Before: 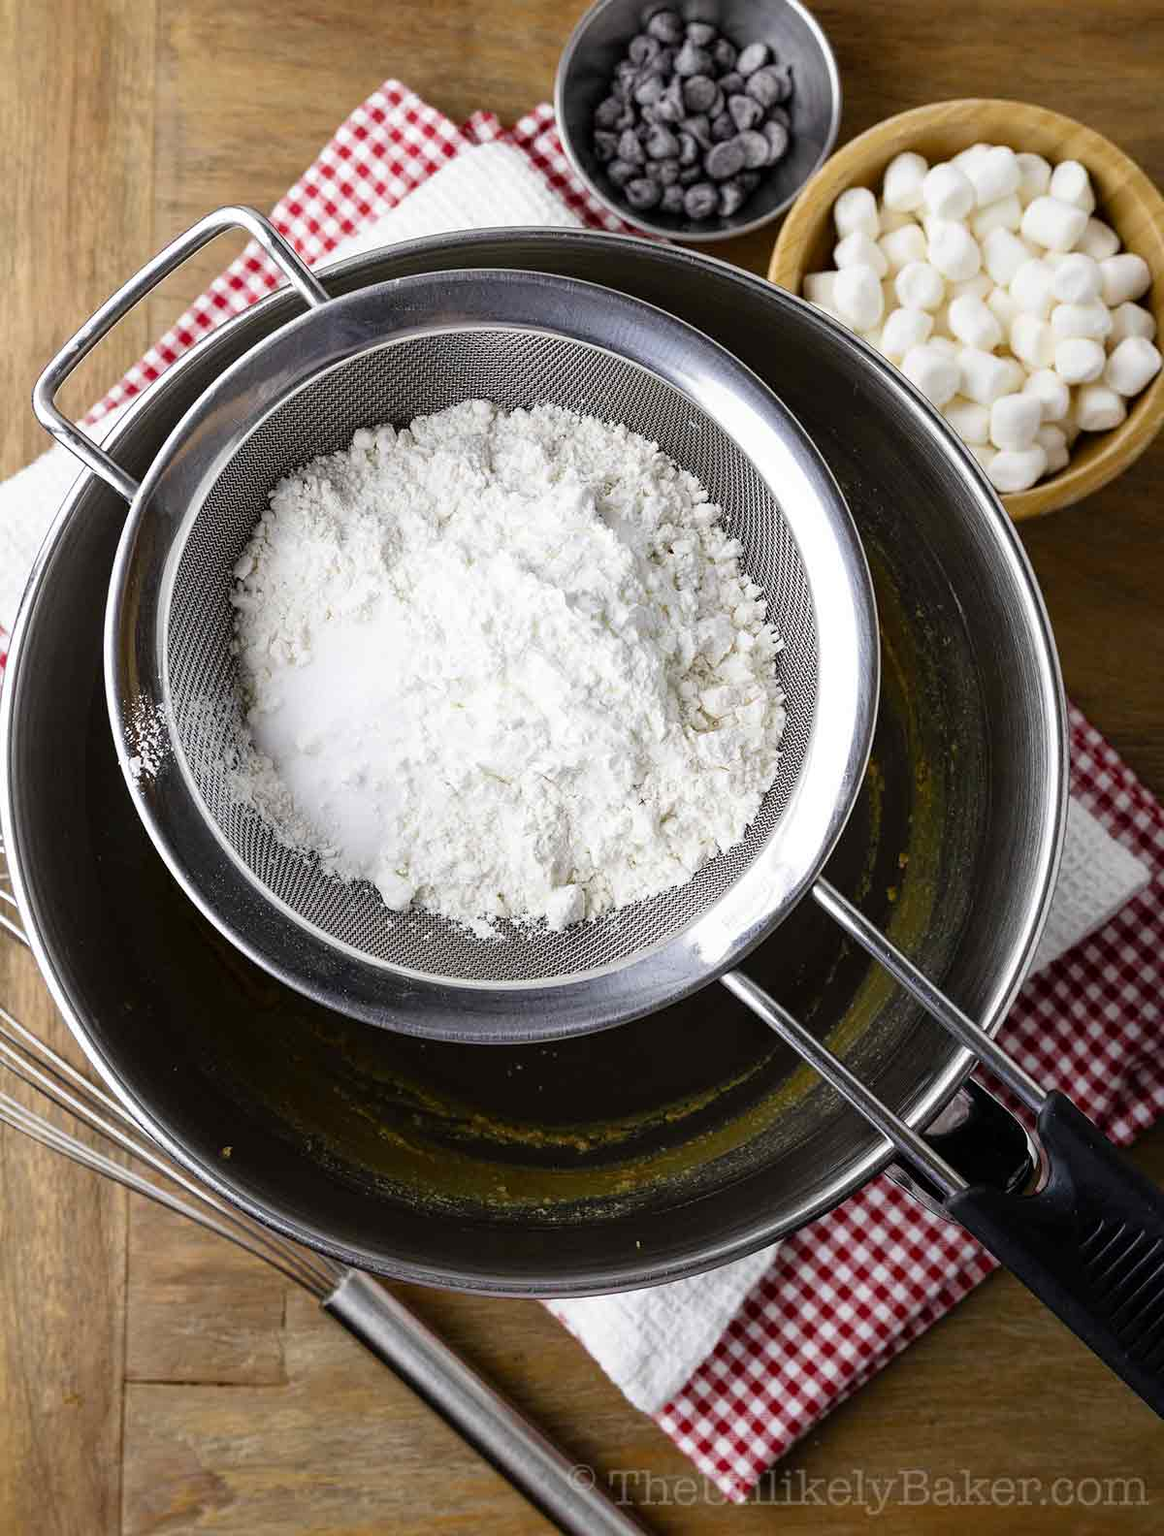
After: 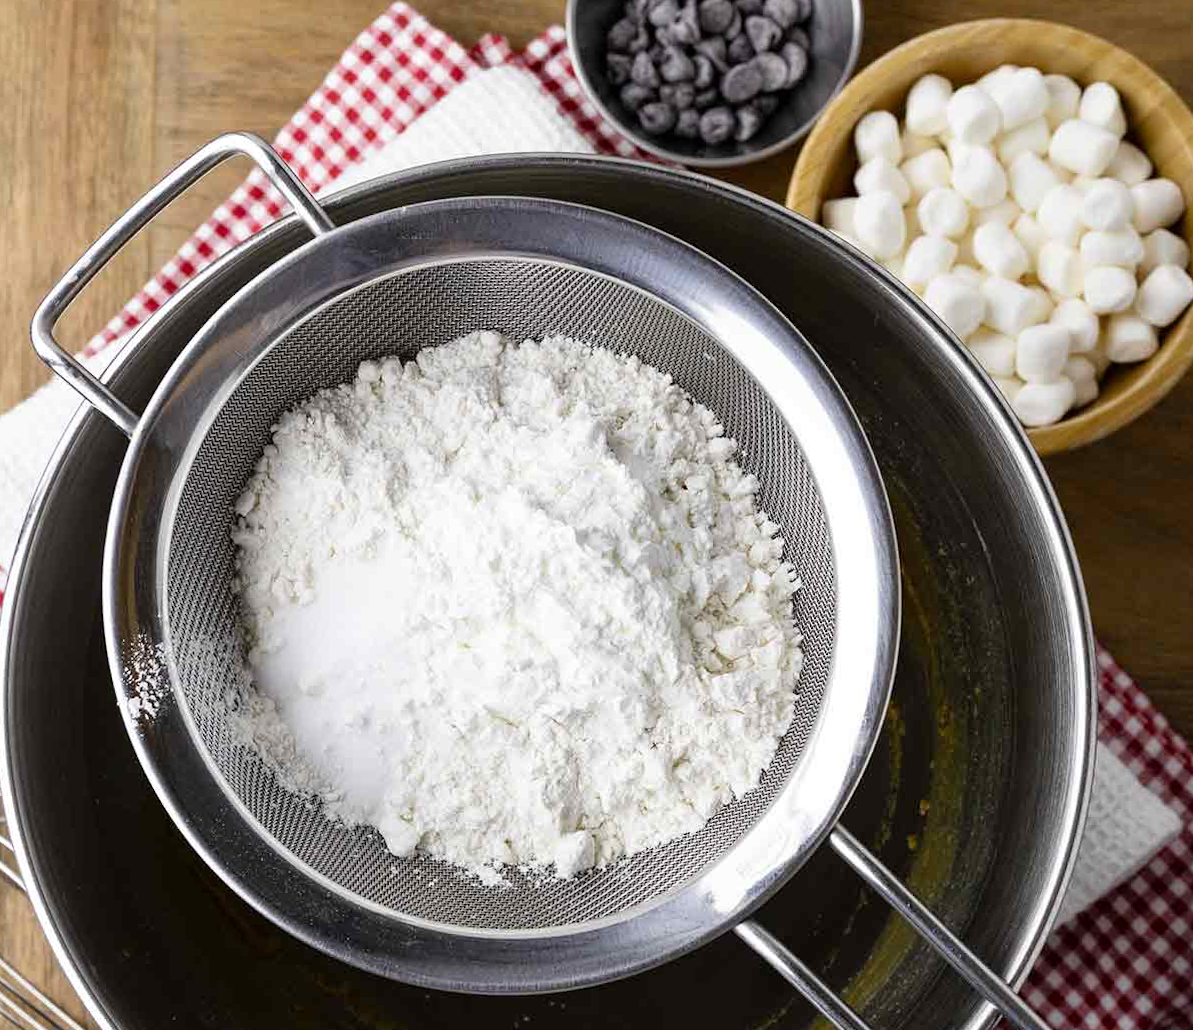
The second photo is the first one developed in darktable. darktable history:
crop and rotate: top 4.848%, bottom 29.503%
rotate and perspective: rotation 0.192°, lens shift (horizontal) -0.015, crop left 0.005, crop right 0.996, crop top 0.006, crop bottom 0.99
tone equalizer: on, module defaults
